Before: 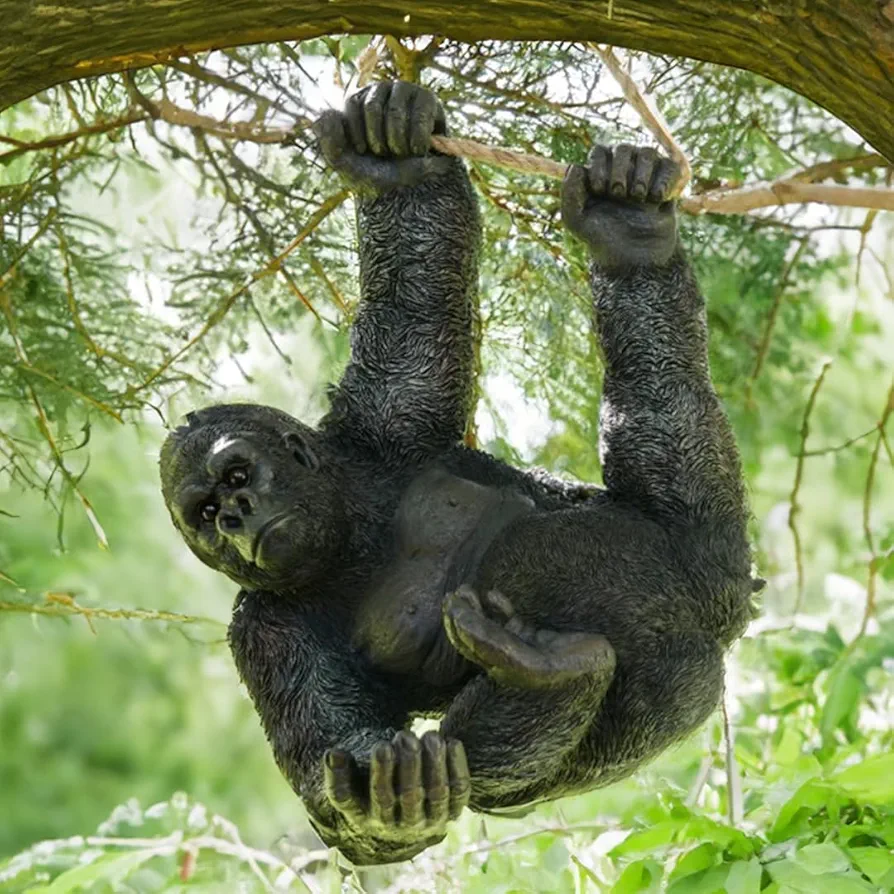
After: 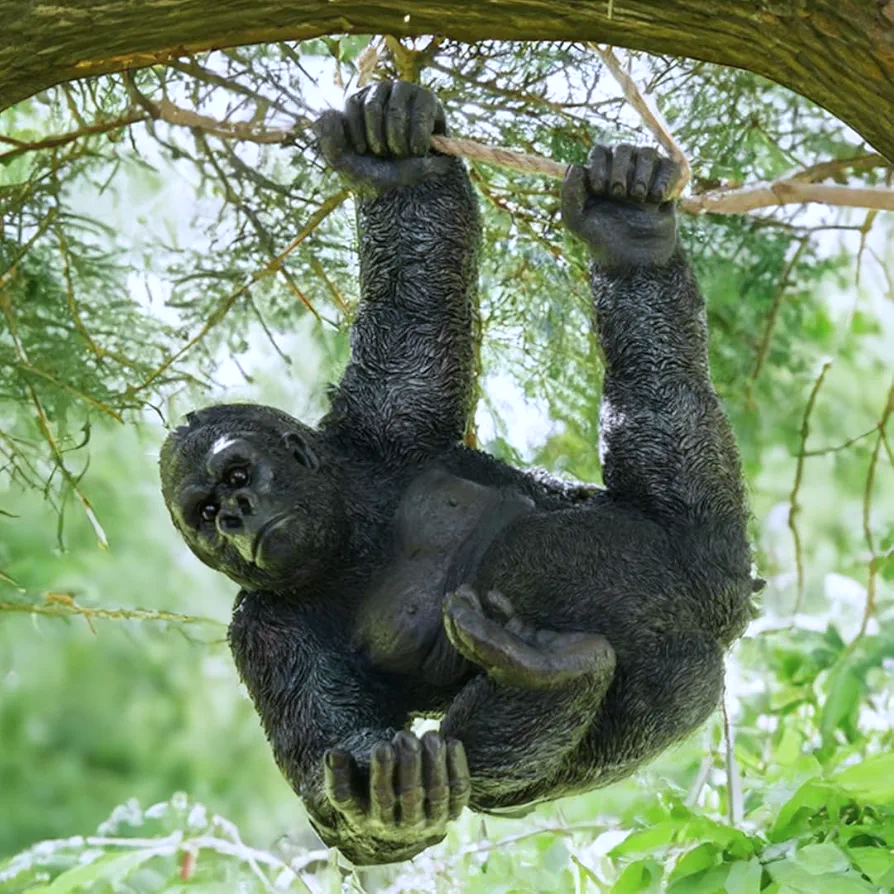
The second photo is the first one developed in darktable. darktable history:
color calibration: illuminant as shot in camera, x 0.366, y 0.378, temperature 4425.7 K, saturation algorithm version 1 (2020)
